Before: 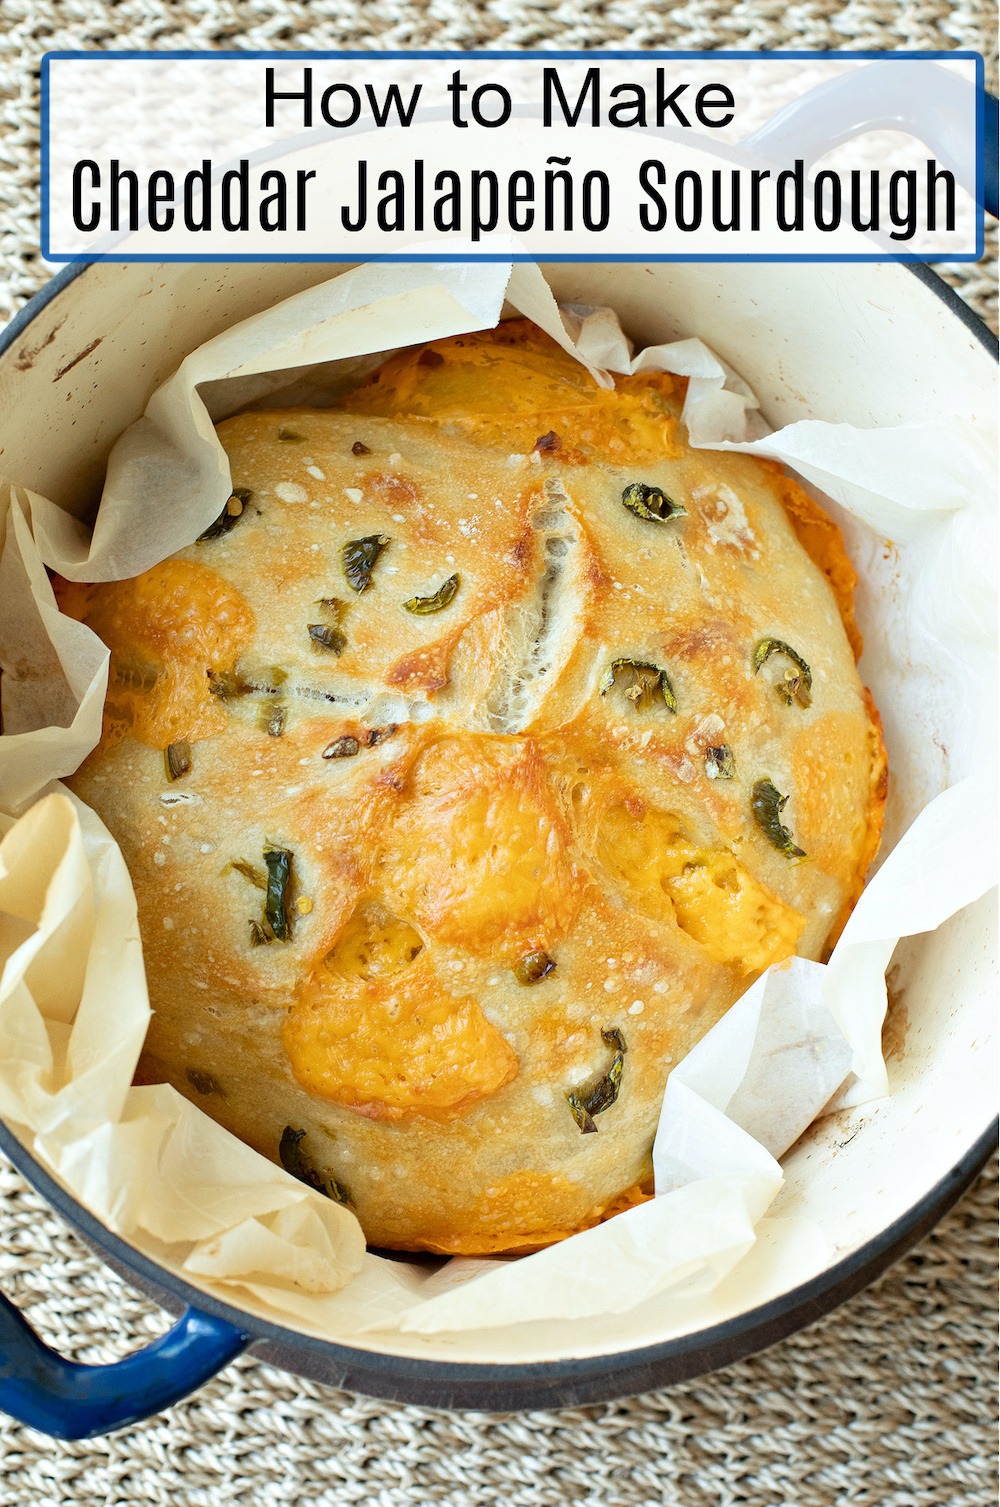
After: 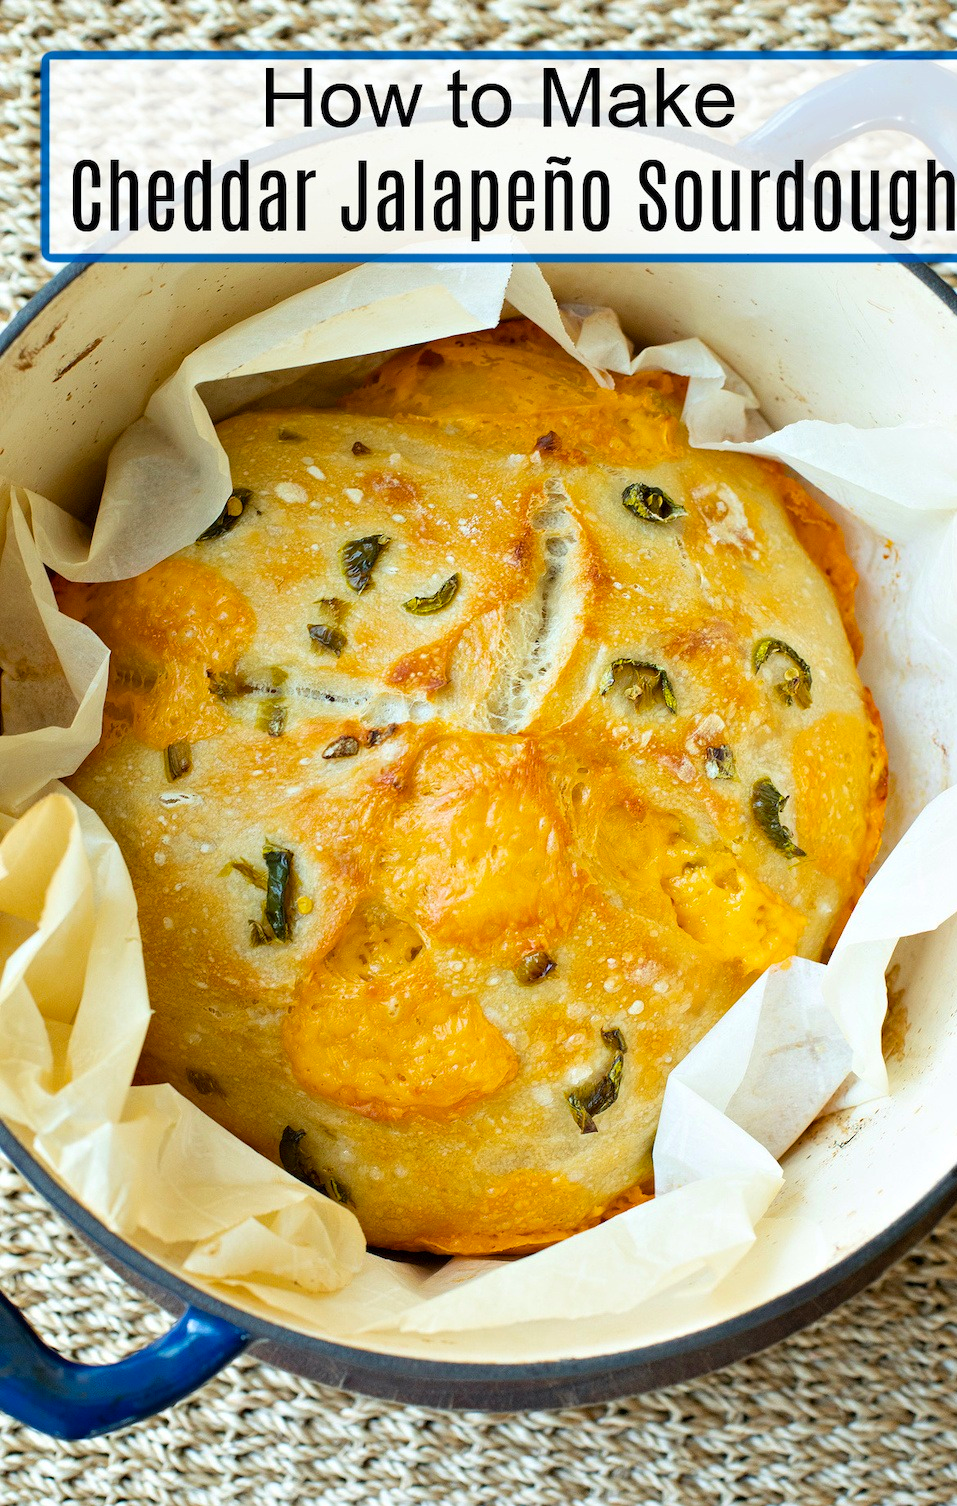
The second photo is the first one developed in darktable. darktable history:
color balance rgb: perceptual saturation grading › global saturation 19.422%, global vibrance 20%
crop: right 4.256%, bottom 0.025%
